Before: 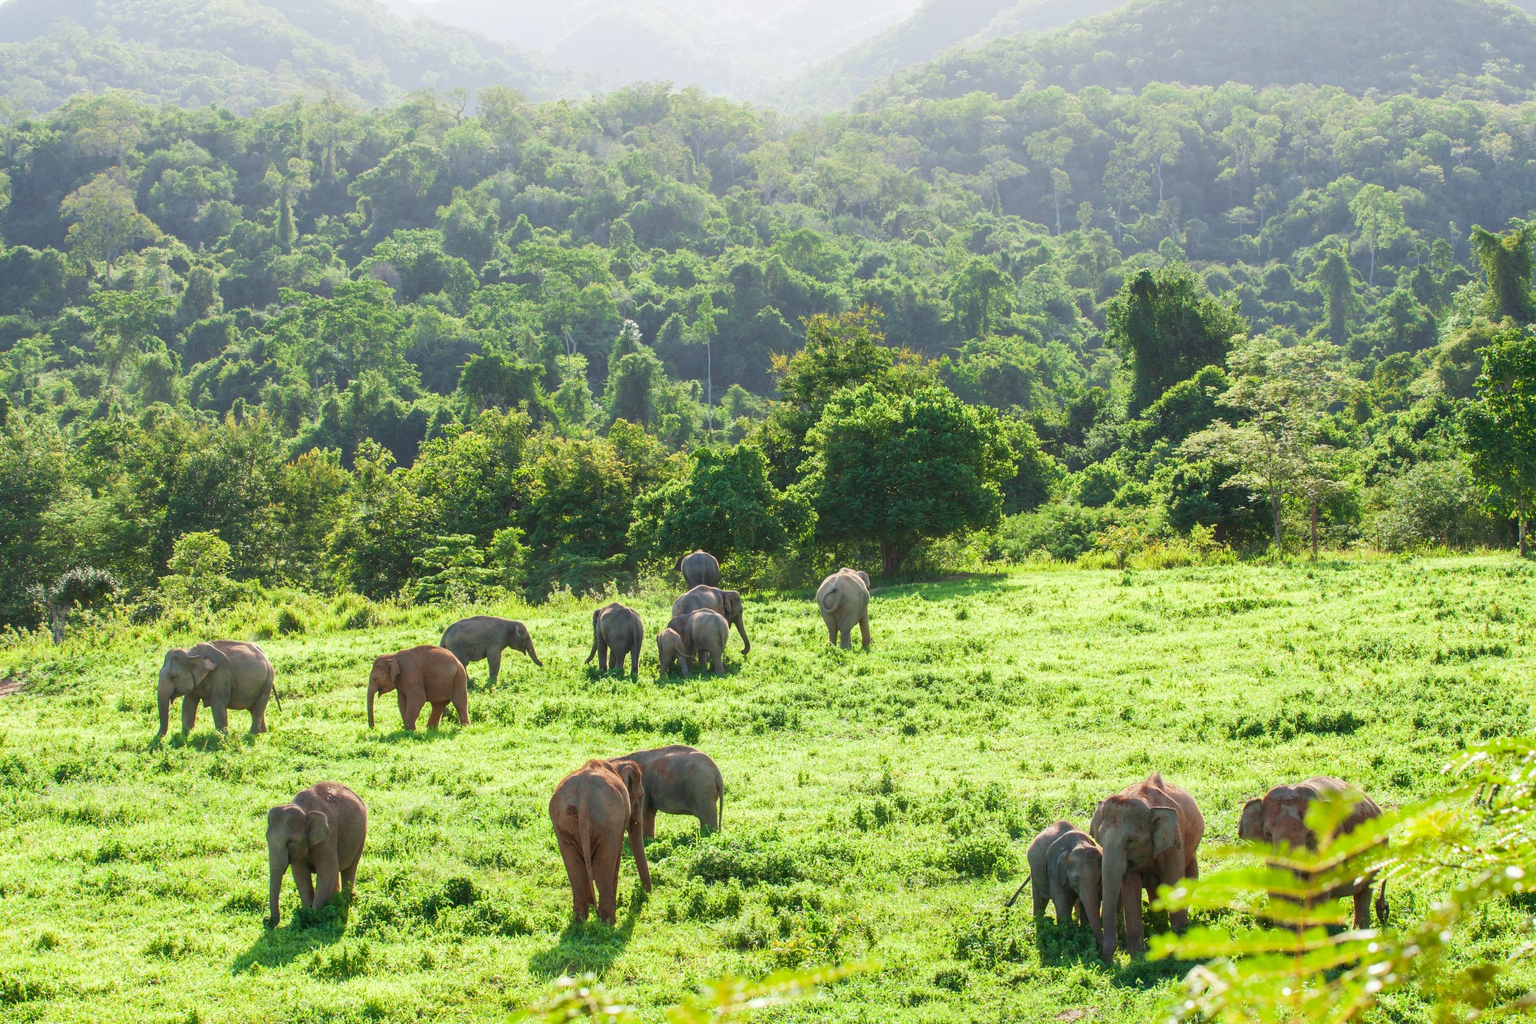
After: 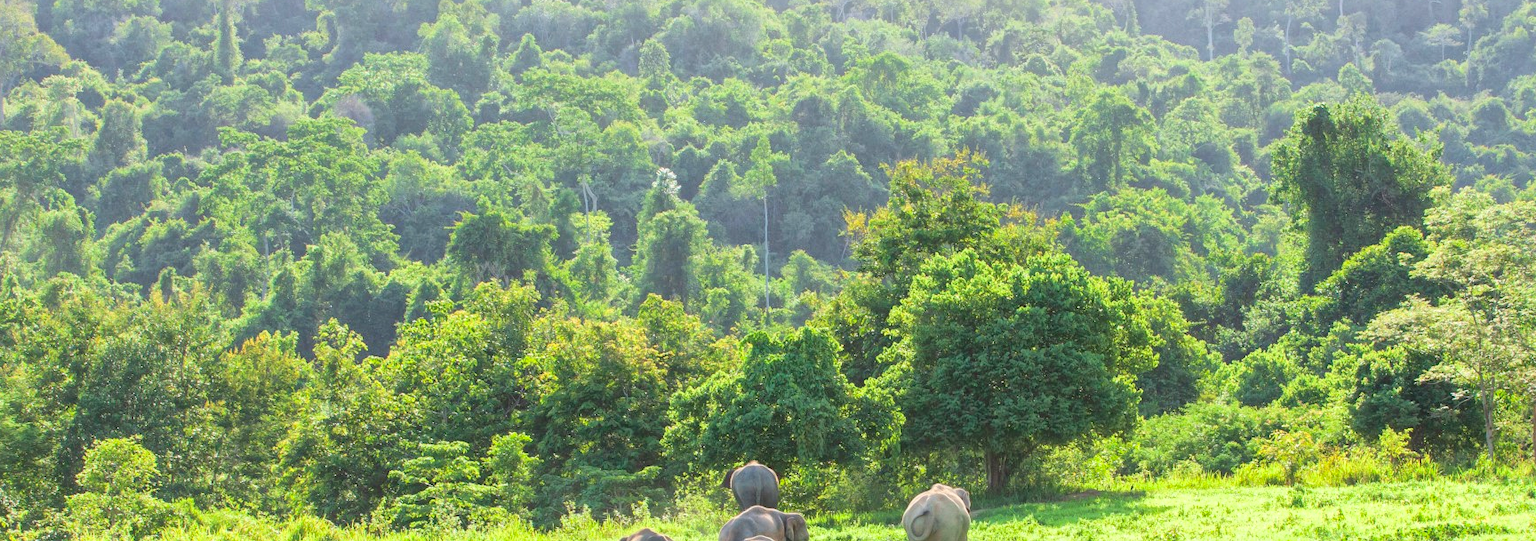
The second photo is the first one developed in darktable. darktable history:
global tonemap: drago (1, 100), detail 1
exposure: black level correction 0, exposure 0.7 EV, compensate exposure bias true, compensate highlight preservation false
crop: left 7.036%, top 18.398%, right 14.379%, bottom 40.043%
